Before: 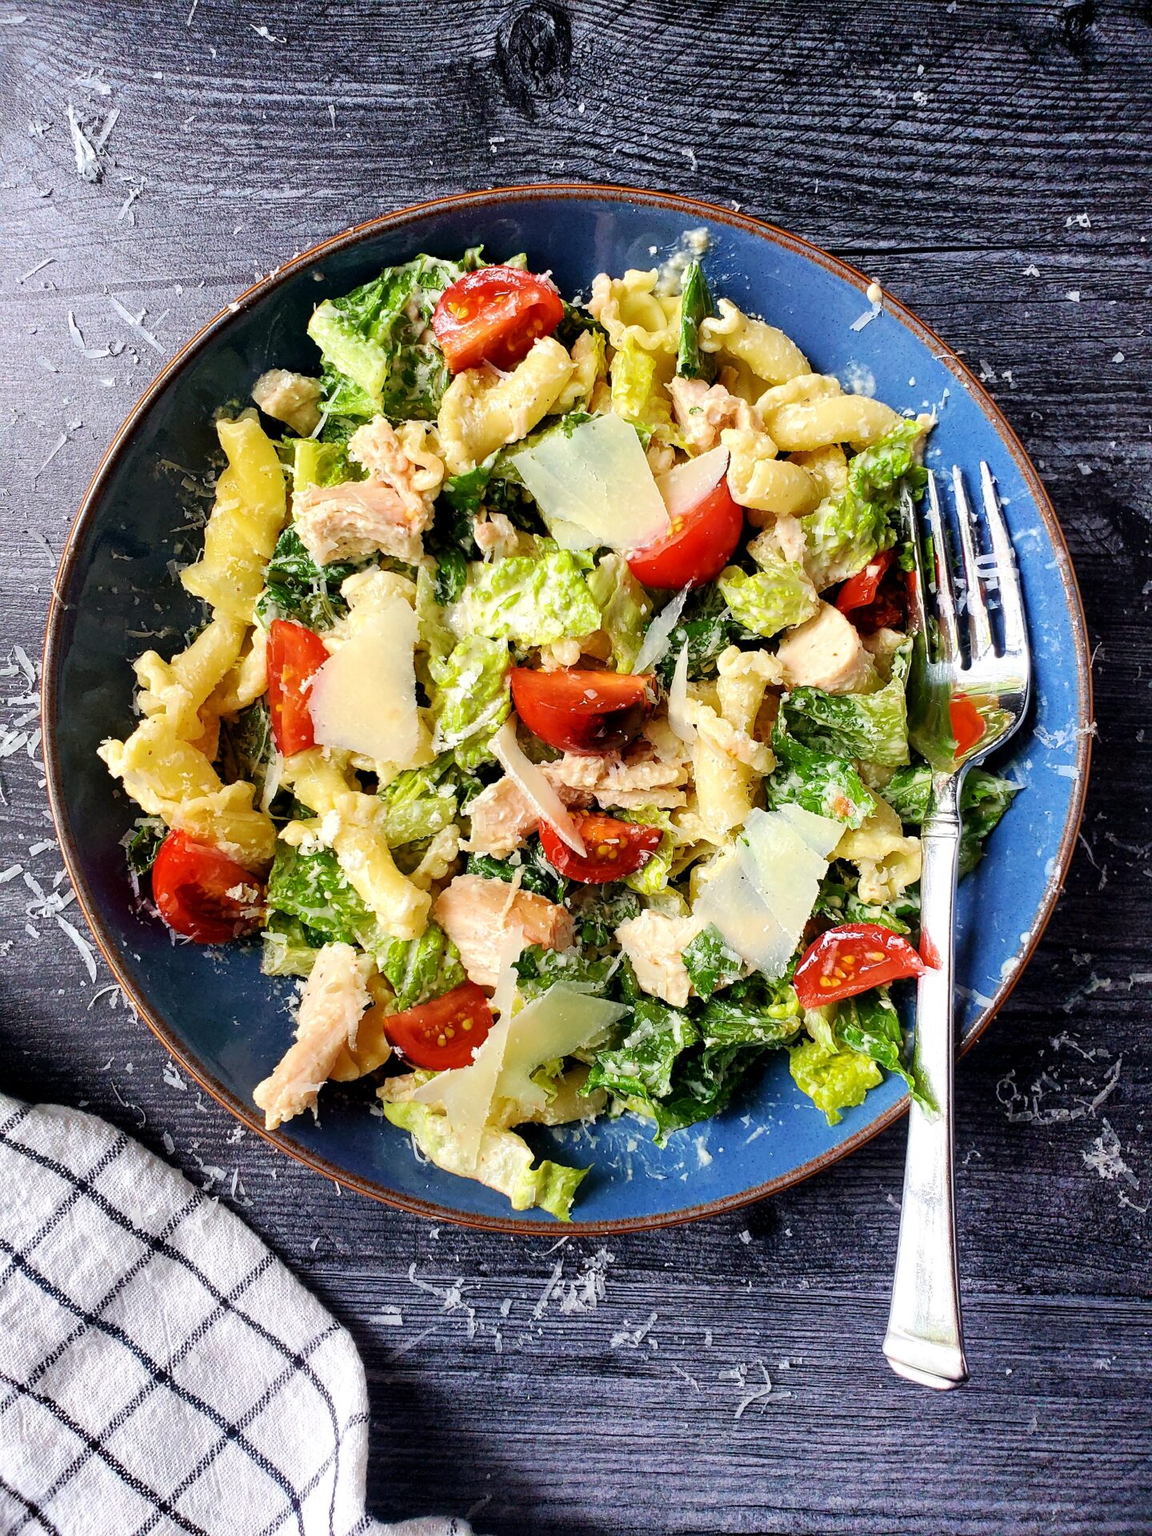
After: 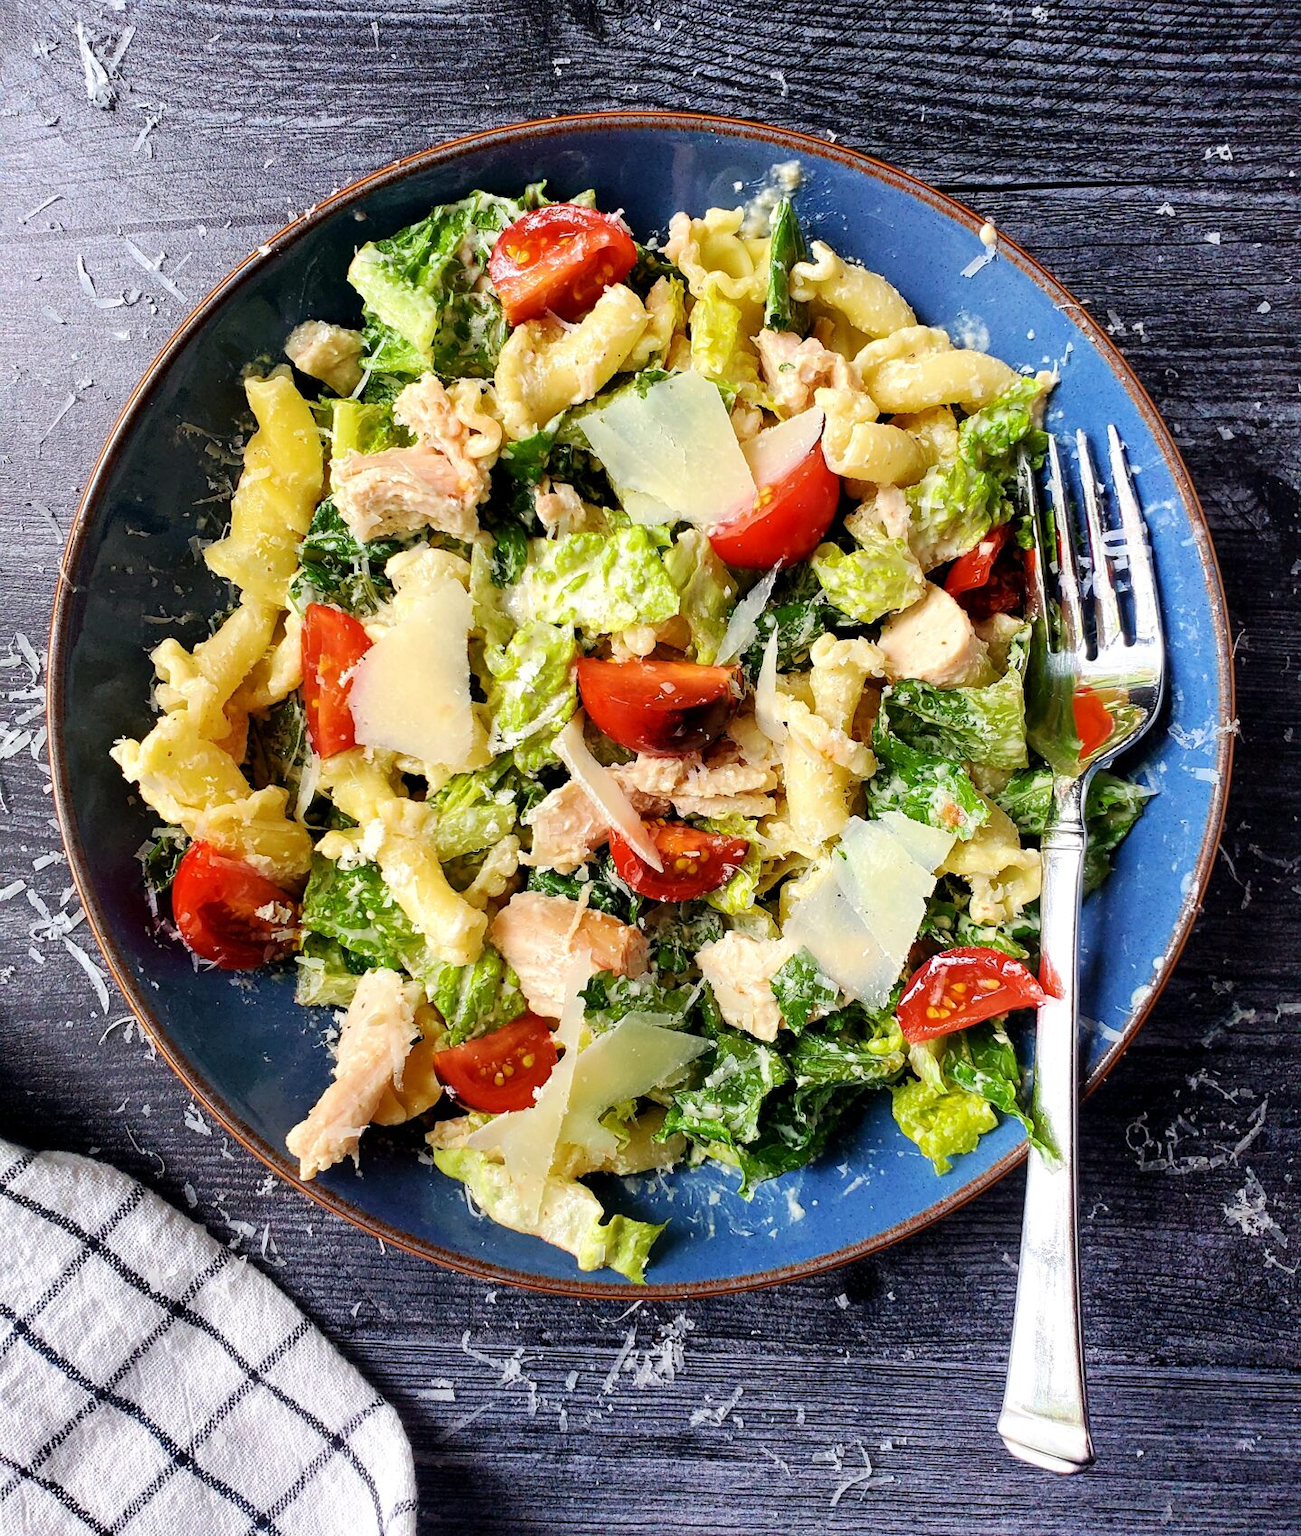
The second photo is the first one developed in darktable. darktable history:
crop and rotate: top 5.609%, bottom 5.869%
